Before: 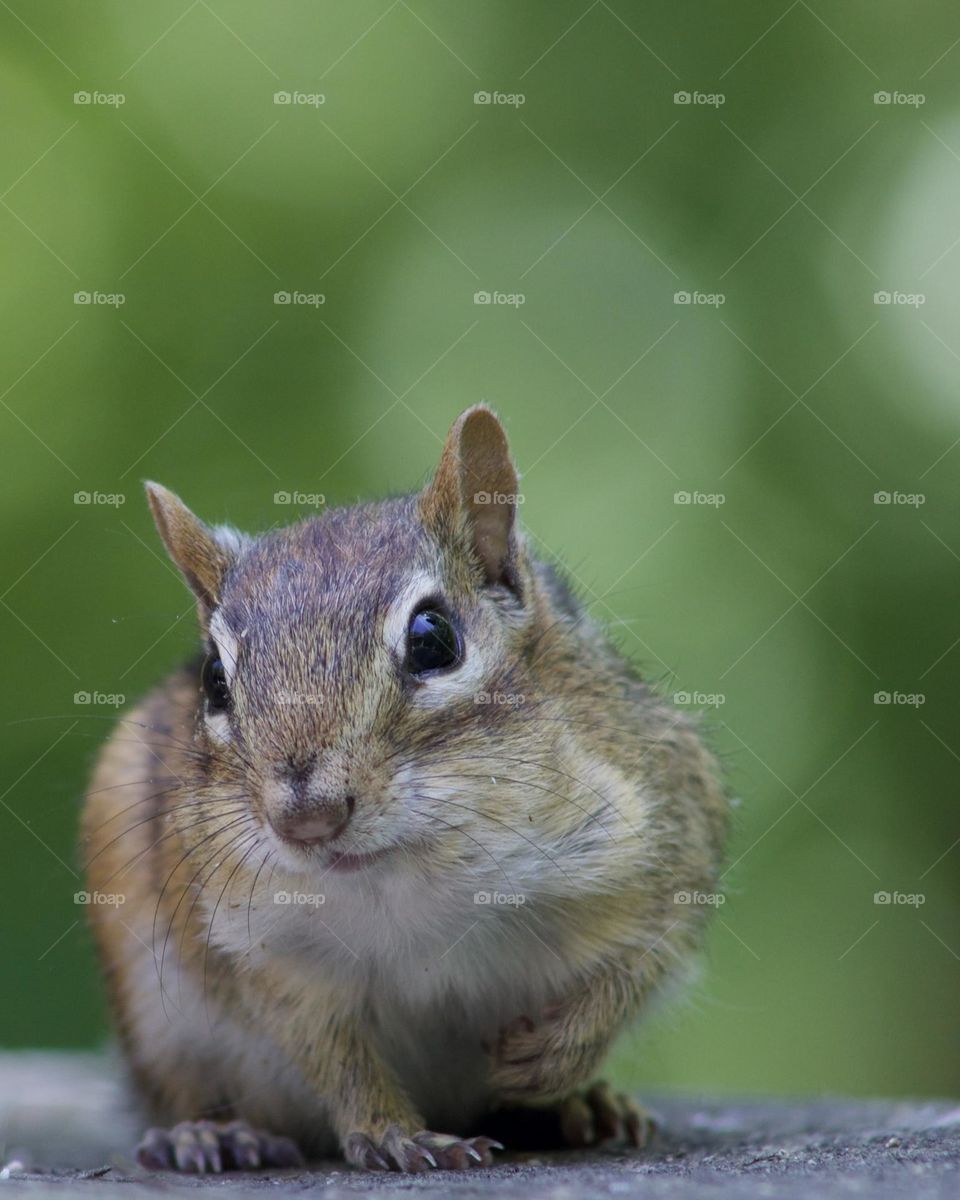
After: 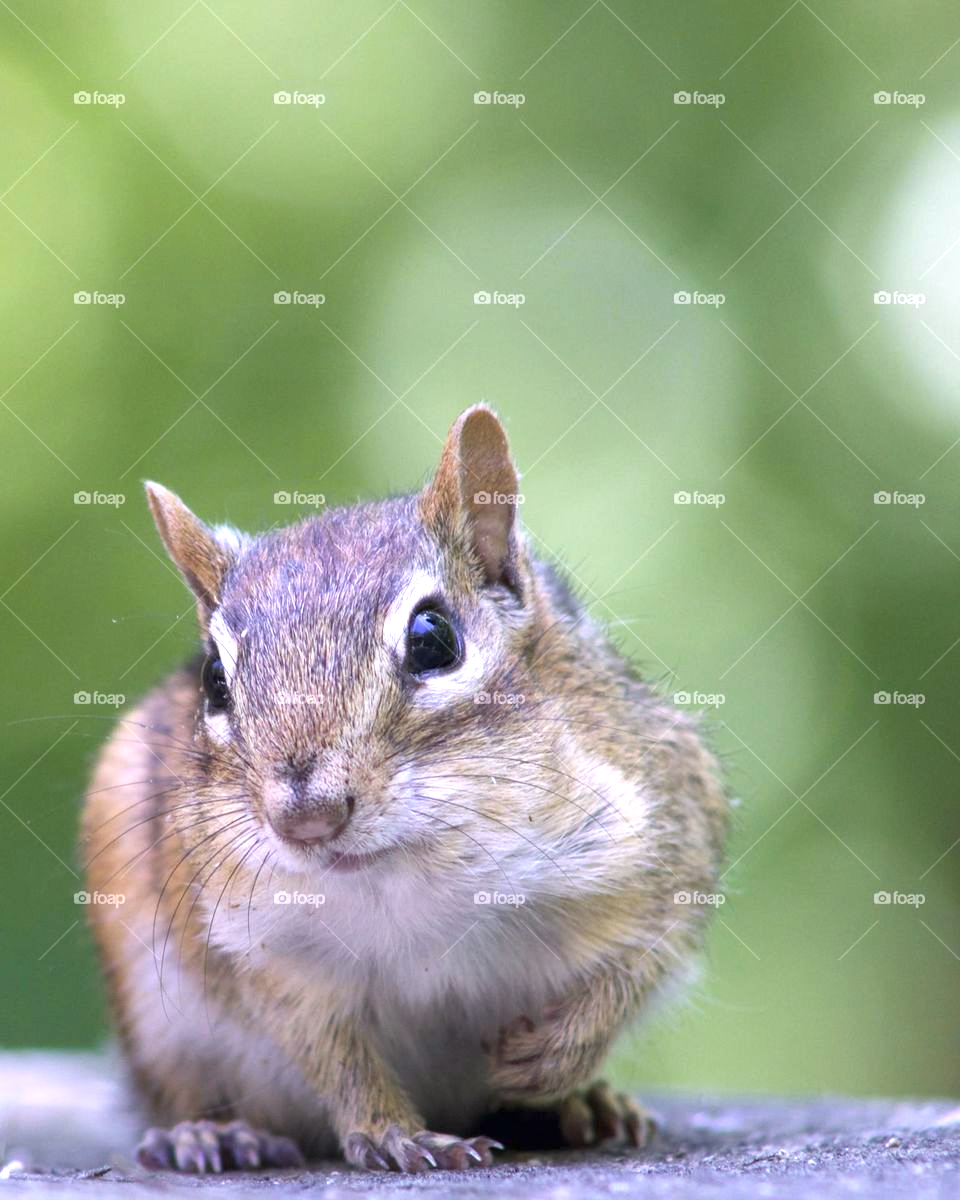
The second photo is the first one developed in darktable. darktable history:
exposure: black level correction 0, exposure 1.1 EV, compensate exposure bias true, compensate highlight preservation false
white balance: red 1.066, blue 1.119
